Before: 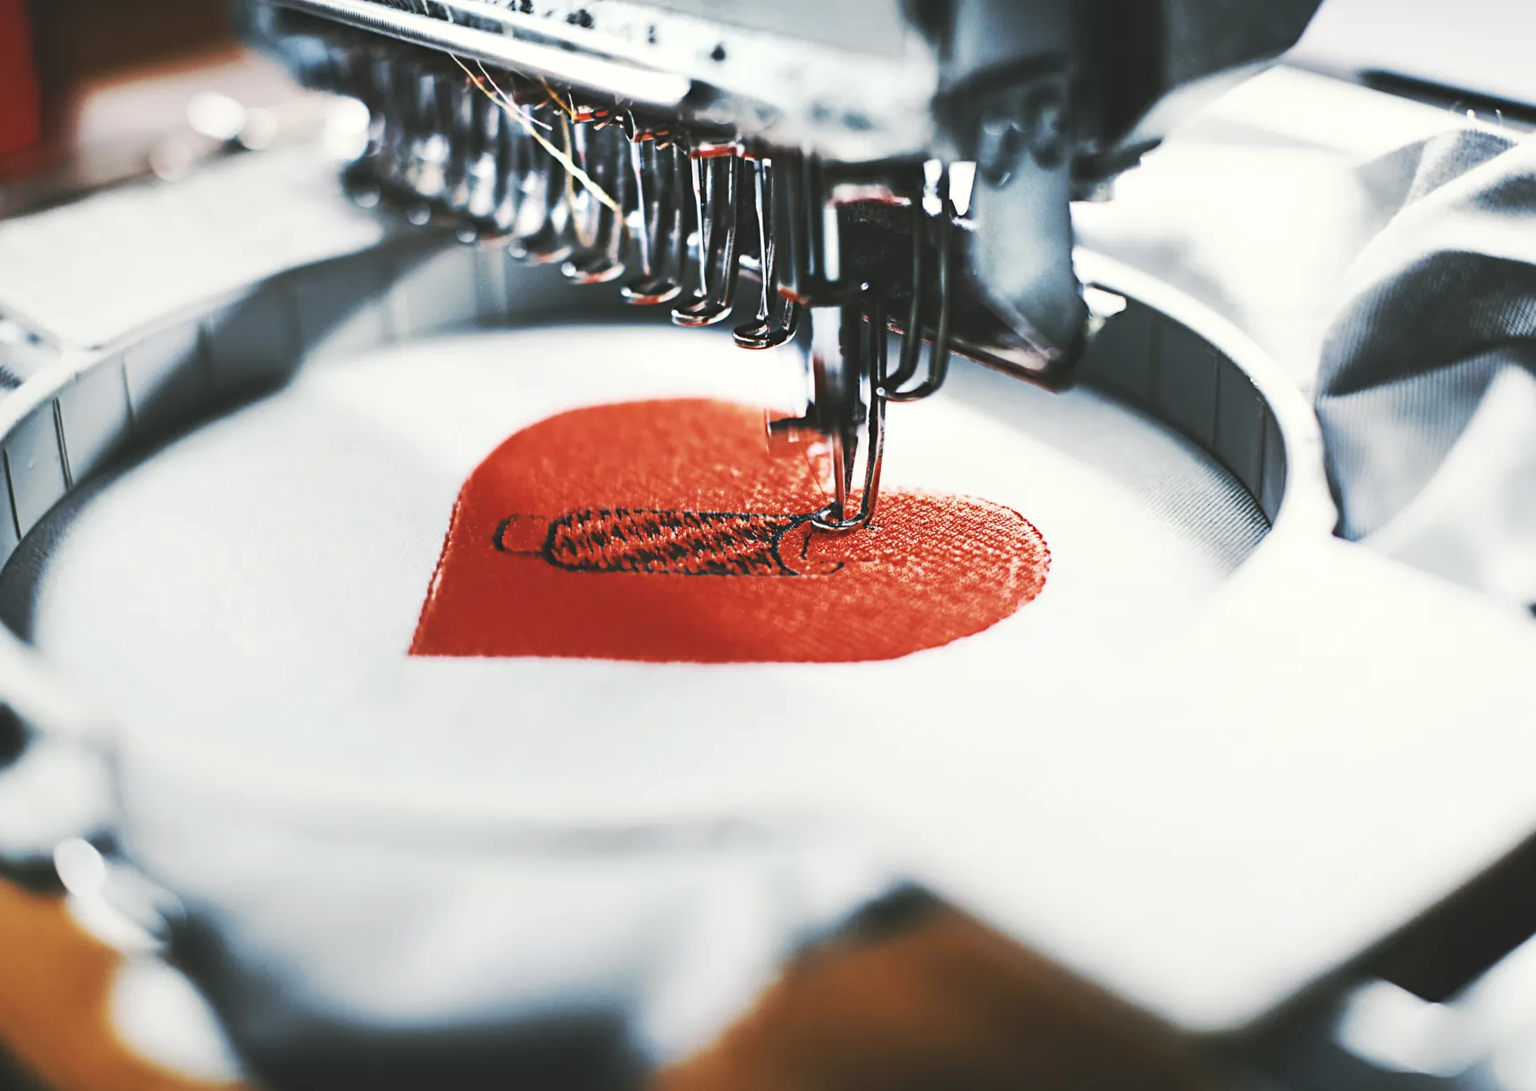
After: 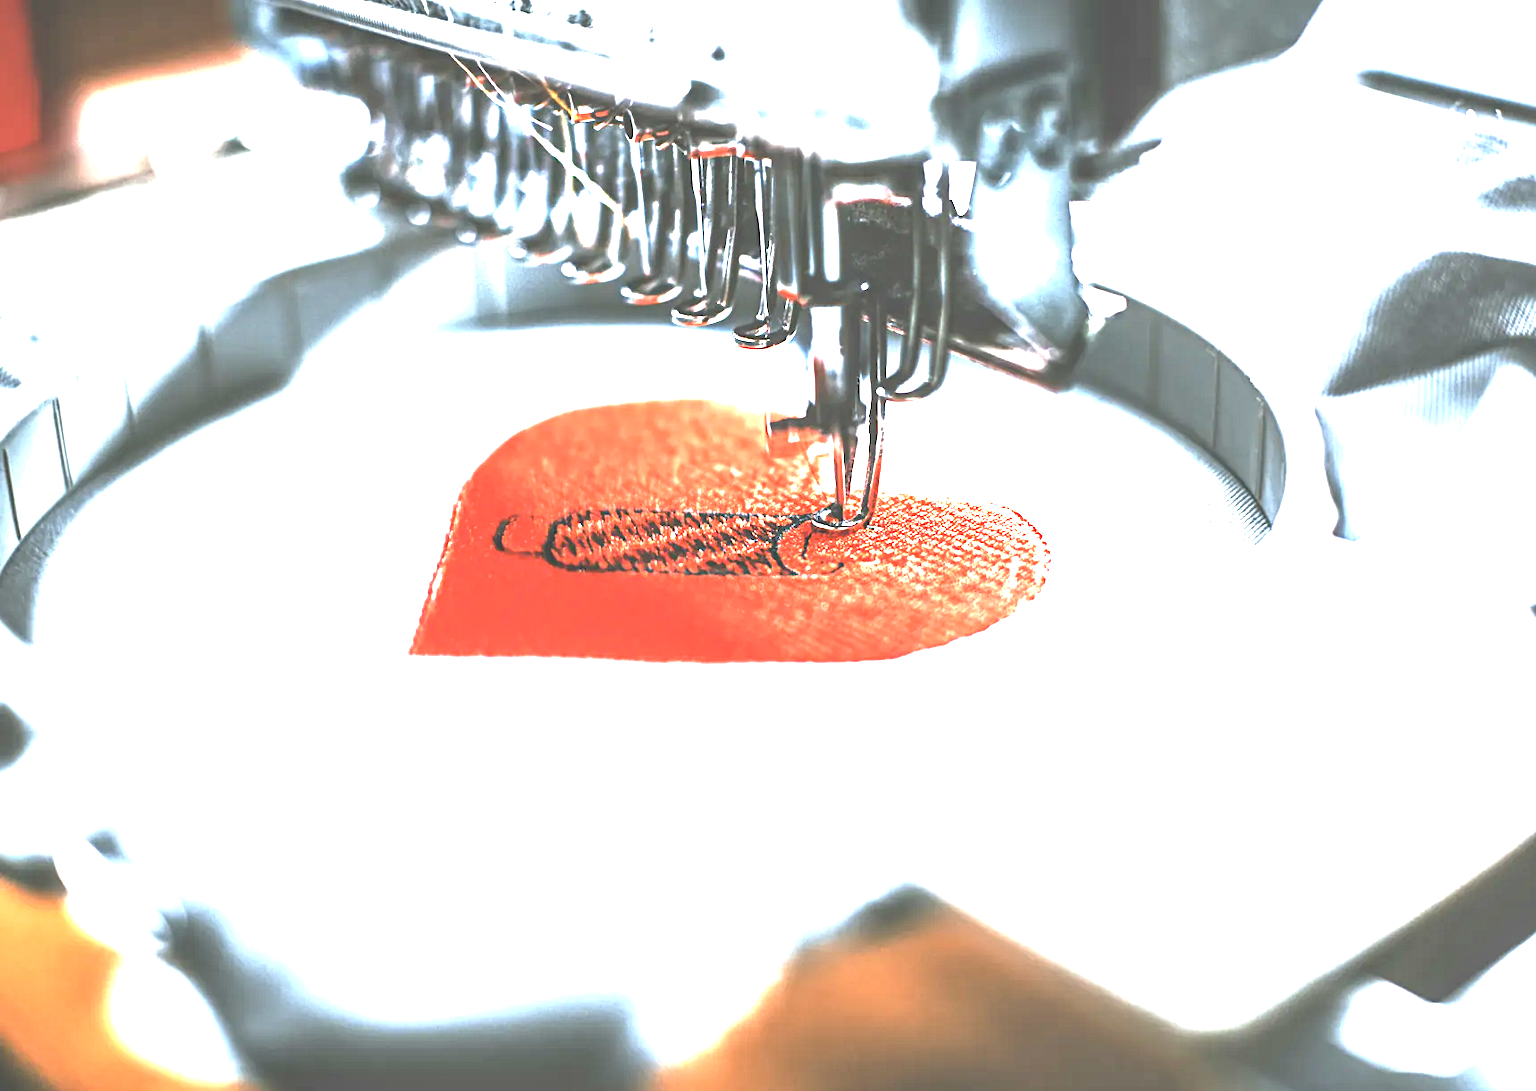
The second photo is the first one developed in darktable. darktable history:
local contrast: on, module defaults
exposure: black level correction 0, exposure 1.692 EV, compensate exposure bias true, compensate highlight preservation false
